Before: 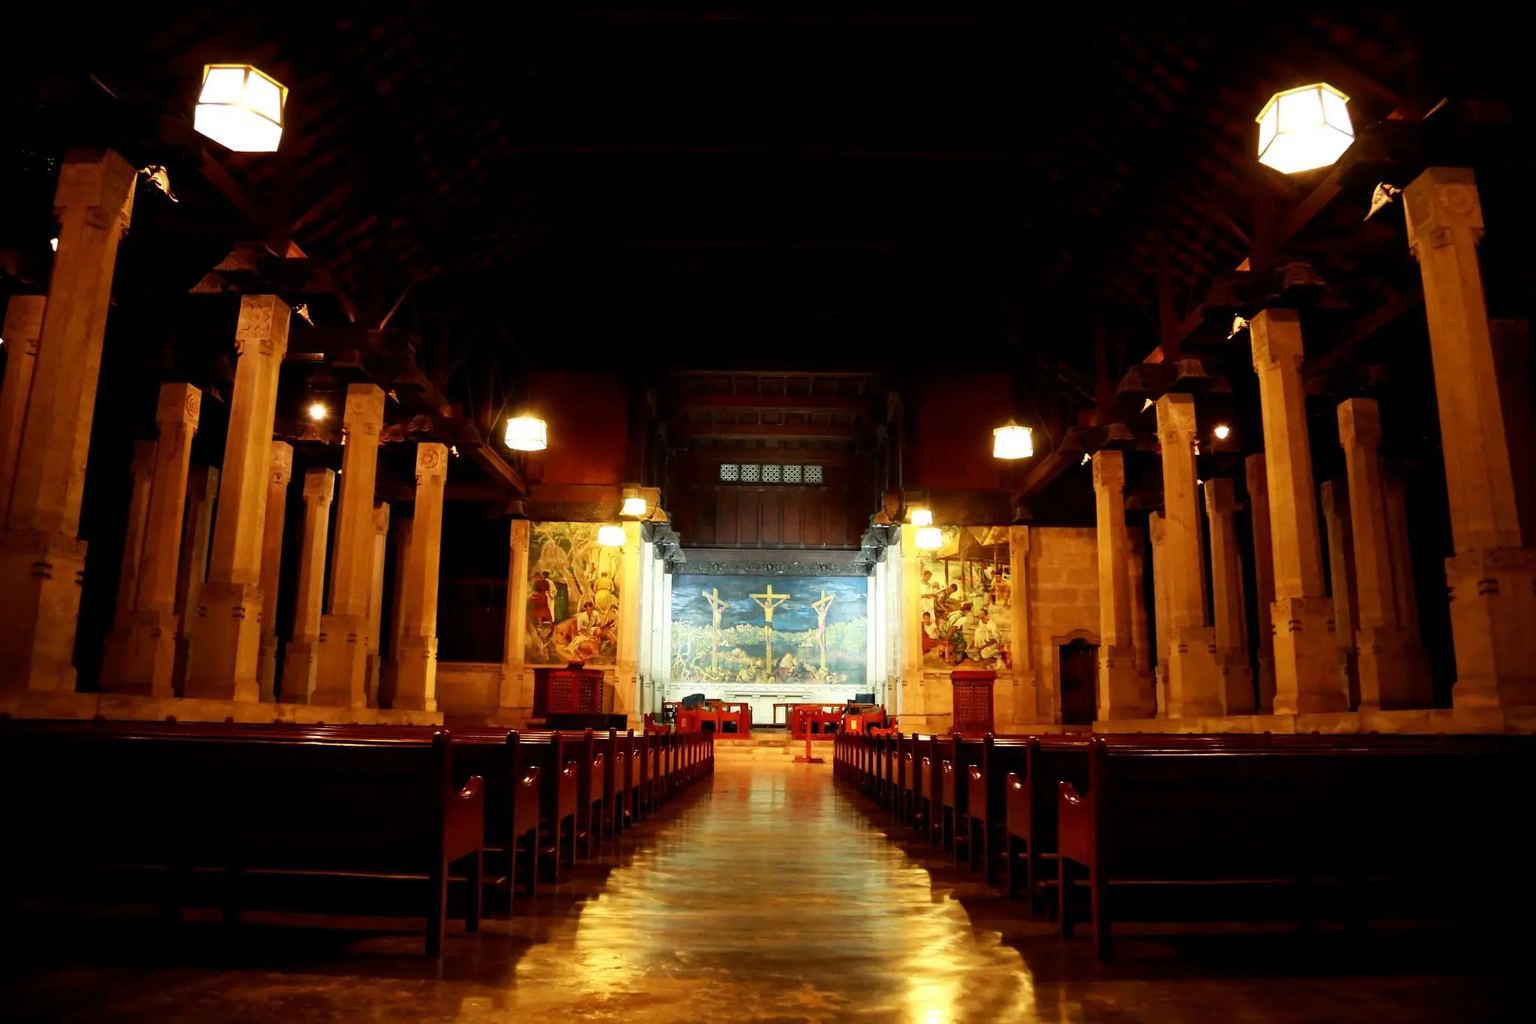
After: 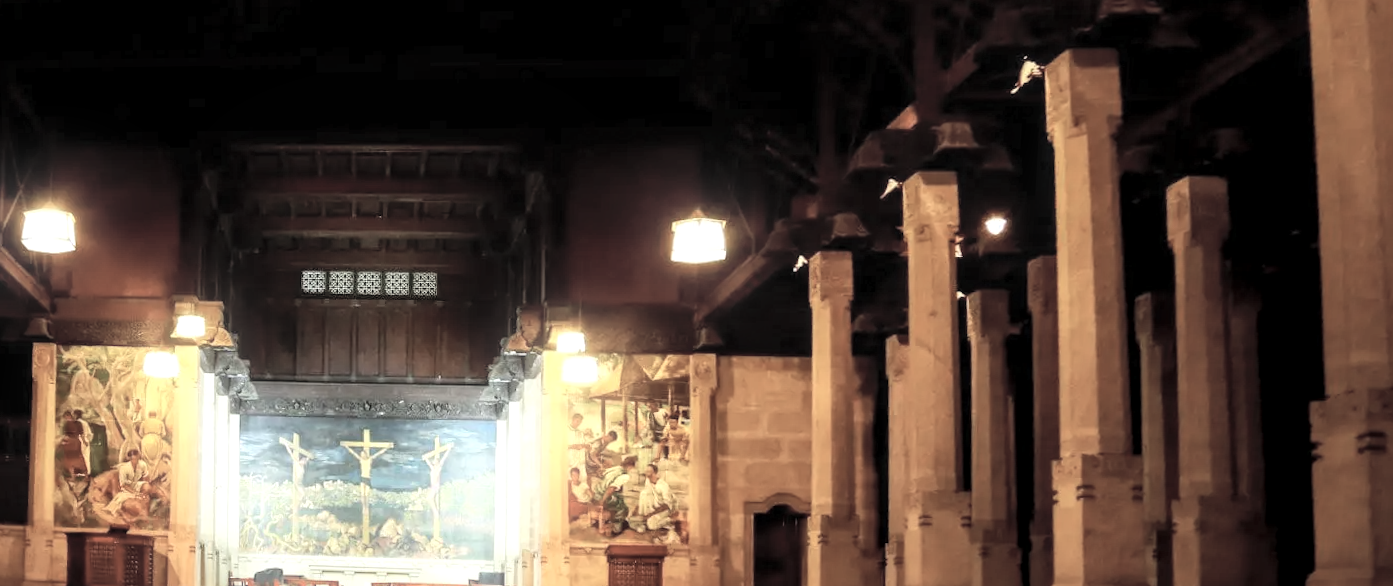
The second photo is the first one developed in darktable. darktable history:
crop and rotate: left 27.938%, top 27.046%, bottom 27.046%
tone equalizer: -8 EV -0.417 EV, -7 EV -0.389 EV, -6 EV -0.333 EV, -5 EV -0.222 EV, -3 EV 0.222 EV, -2 EV 0.333 EV, -1 EV 0.389 EV, +0 EV 0.417 EV, edges refinement/feathering 500, mask exposure compensation -1.57 EV, preserve details no
local contrast: on, module defaults
bloom: size 9%, threshold 100%, strength 7%
contrast brightness saturation: brightness 0.18, saturation -0.5
rotate and perspective: rotation 0.062°, lens shift (vertical) 0.115, lens shift (horizontal) -0.133, crop left 0.047, crop right 0.94, crop top 0.061, crop bottom 0.94
